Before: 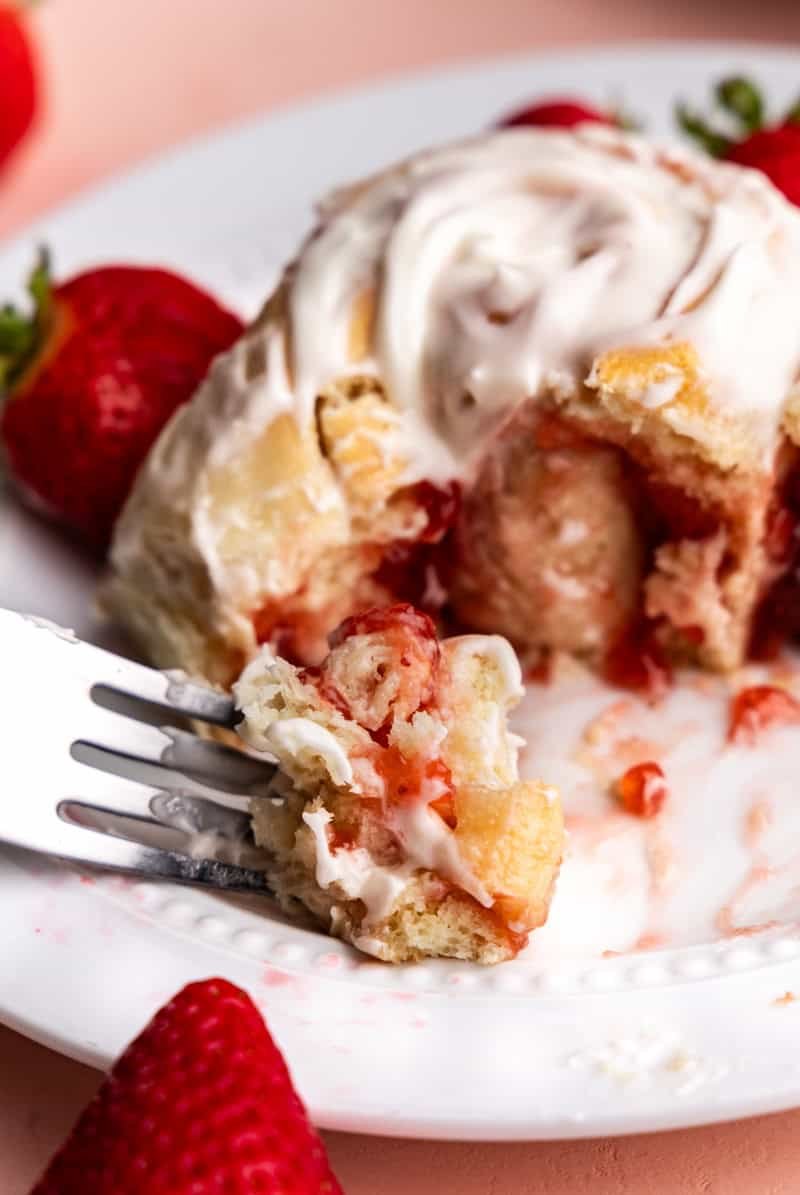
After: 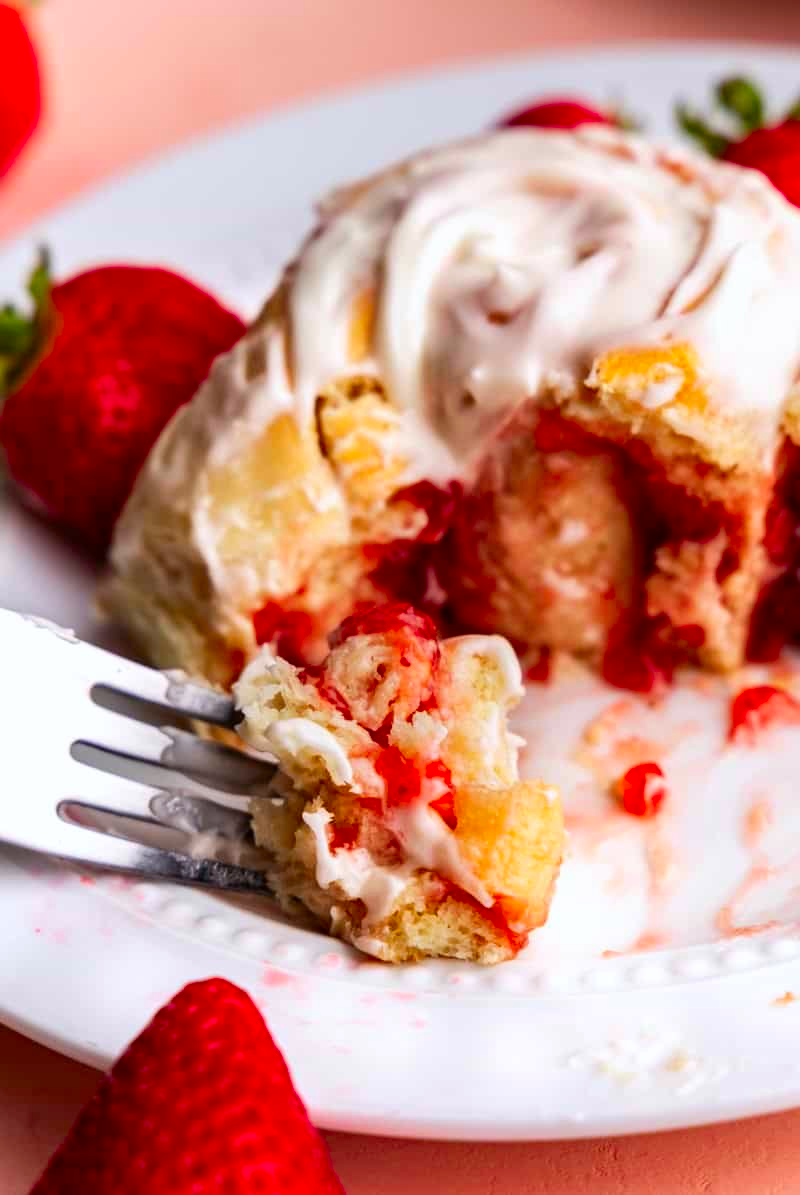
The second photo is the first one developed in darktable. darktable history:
white balance: red 0.988, blue 1.017
contrast brightness saturation: saturation 0.5
